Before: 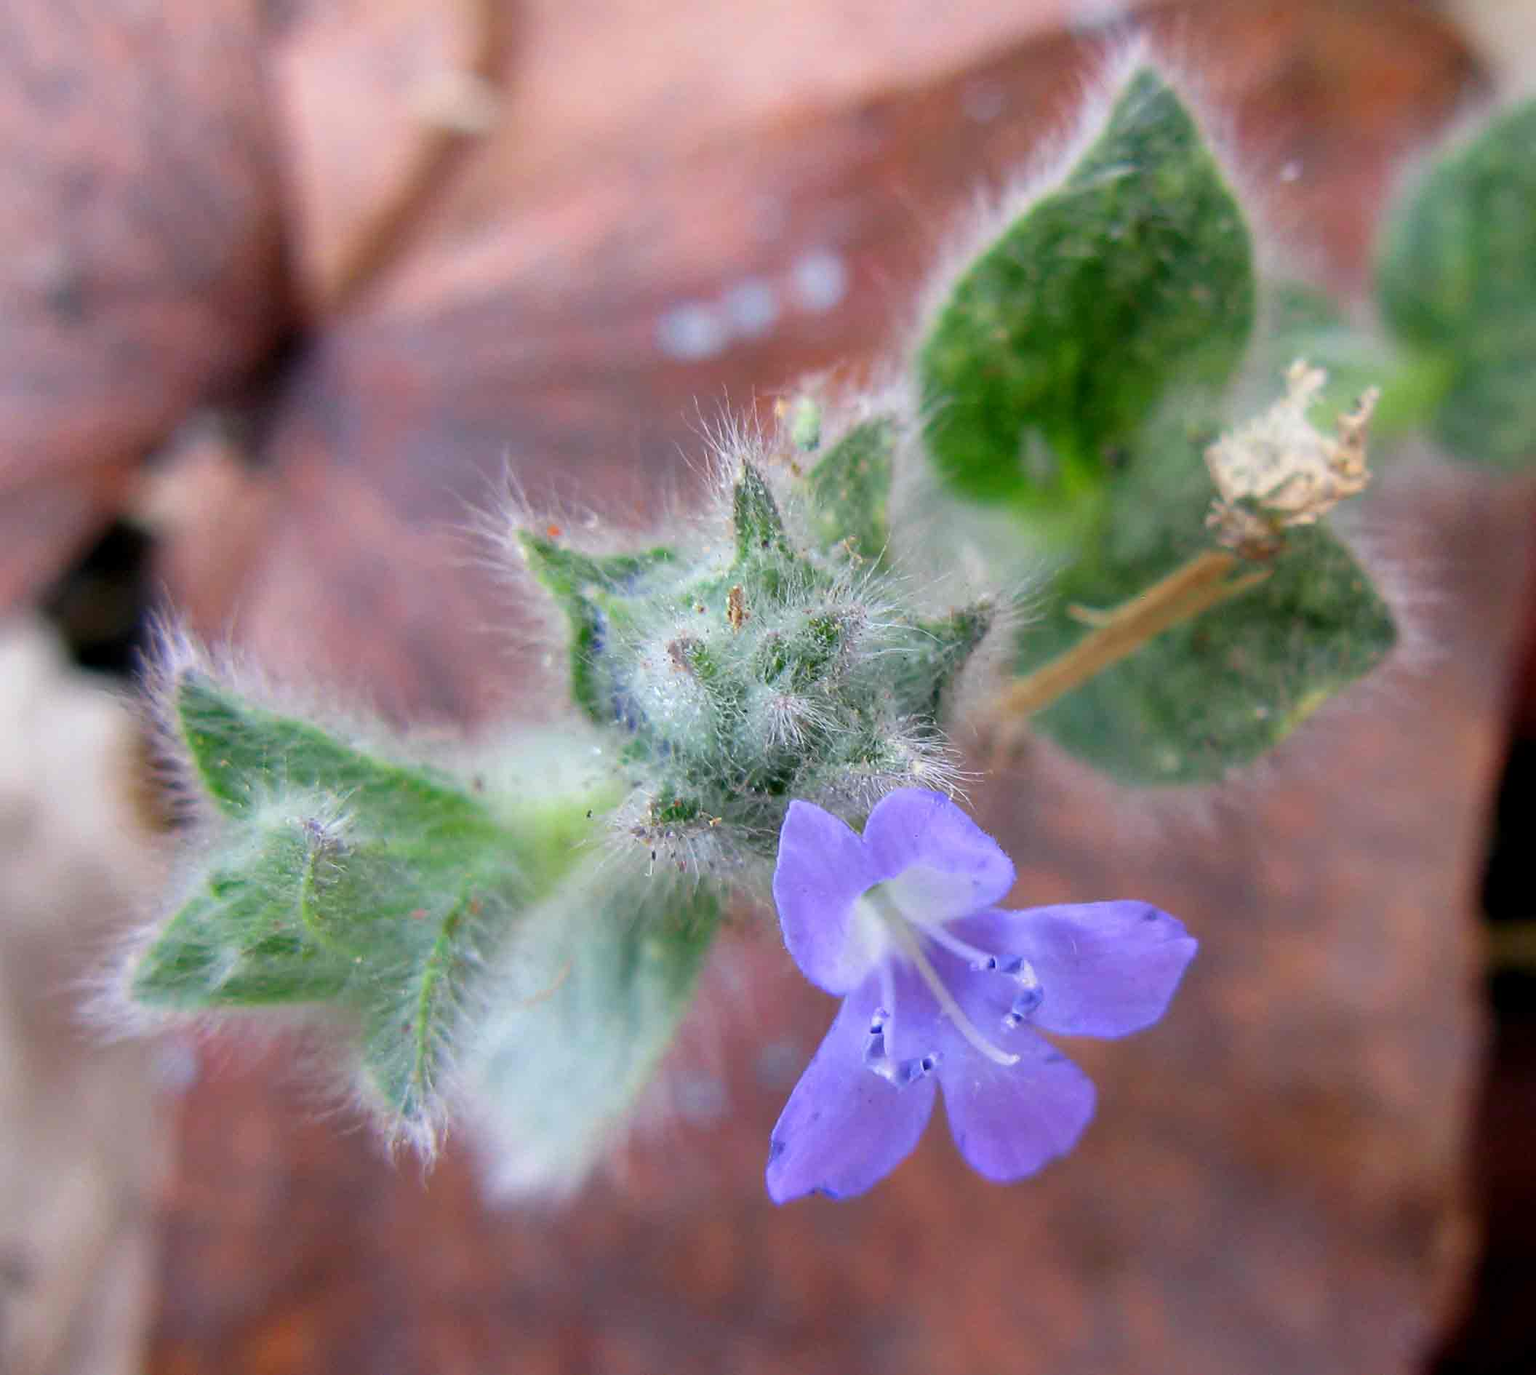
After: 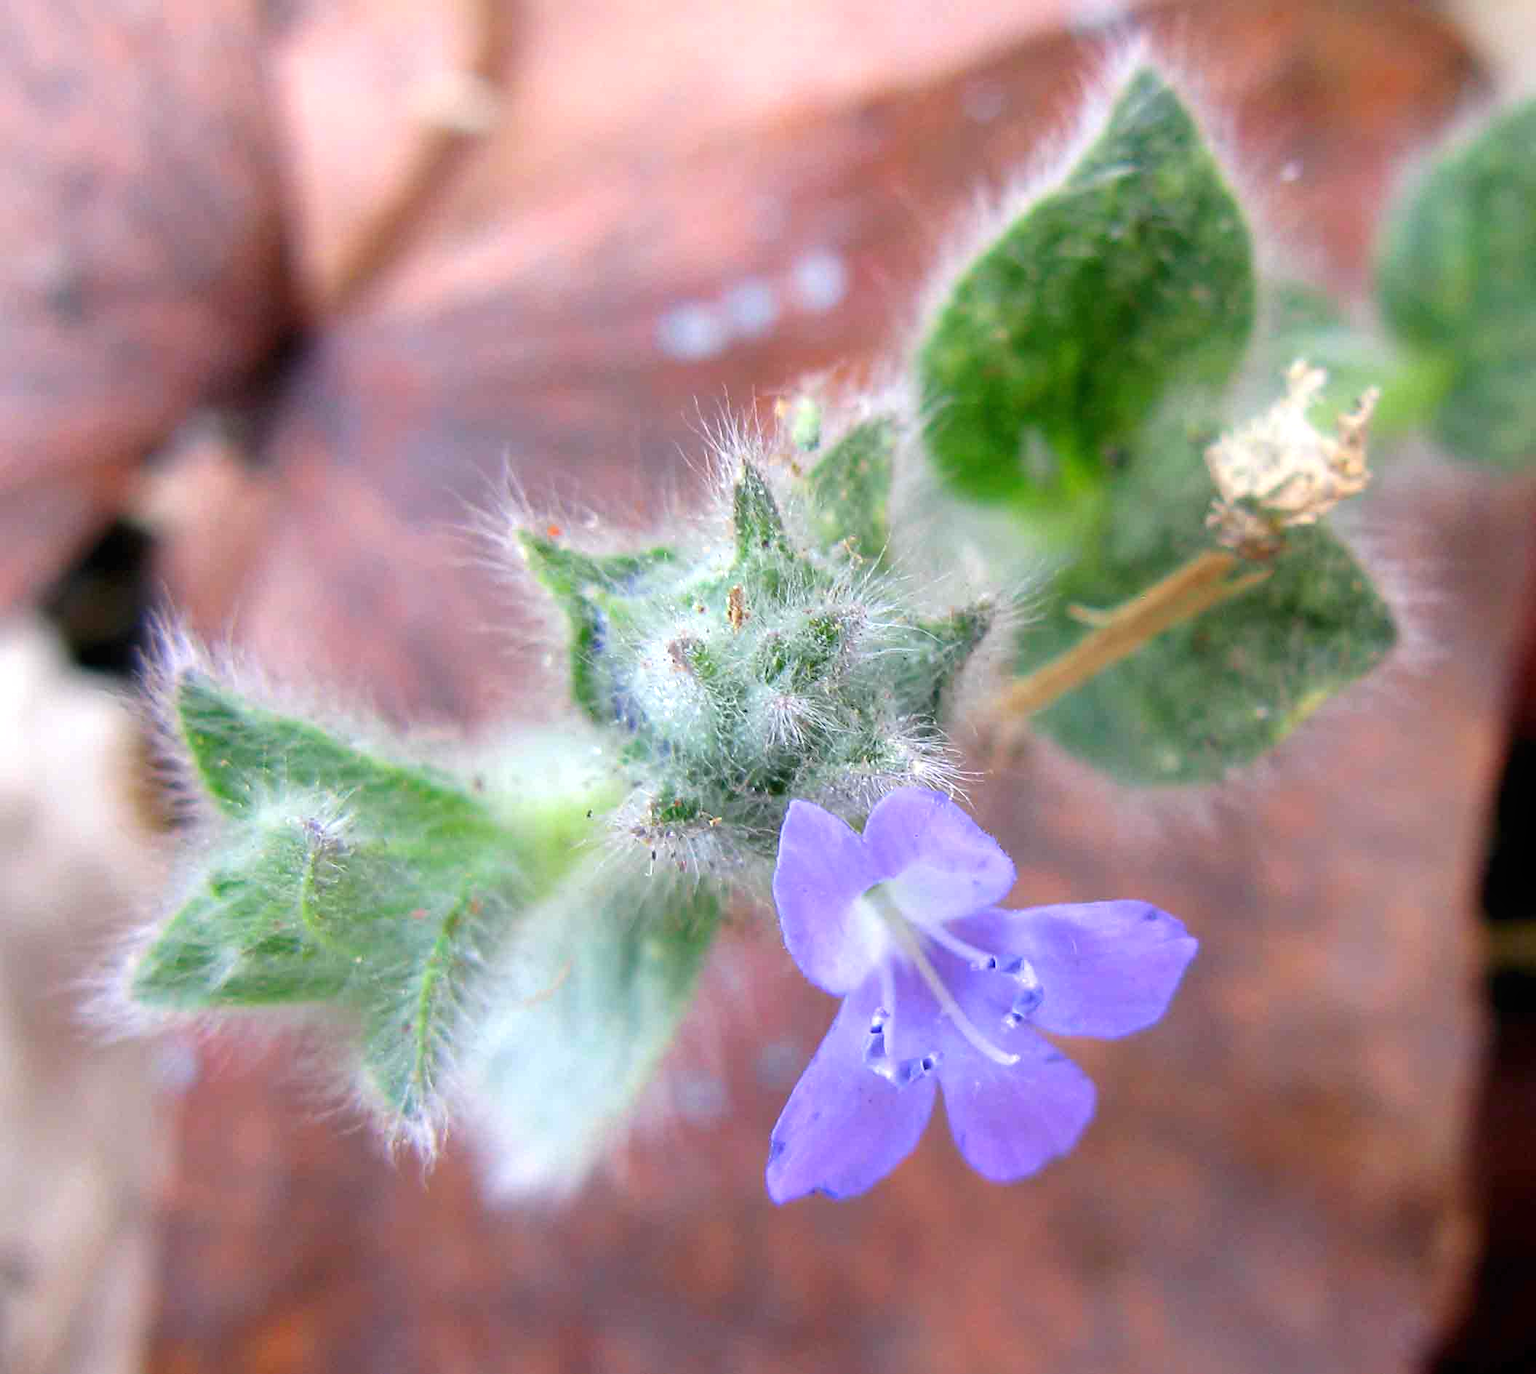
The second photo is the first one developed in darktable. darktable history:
contrast equalizer: octaves 7, y [[0.5, 0.5, 0.468, 0.5, 0.5, 0.5], [0.5 ×6], [0.5 ×6], [0 ×6], [0 ×6]]
exposure: black level correction 0, exposure 0.499 EV, compensate highlight preservation false
